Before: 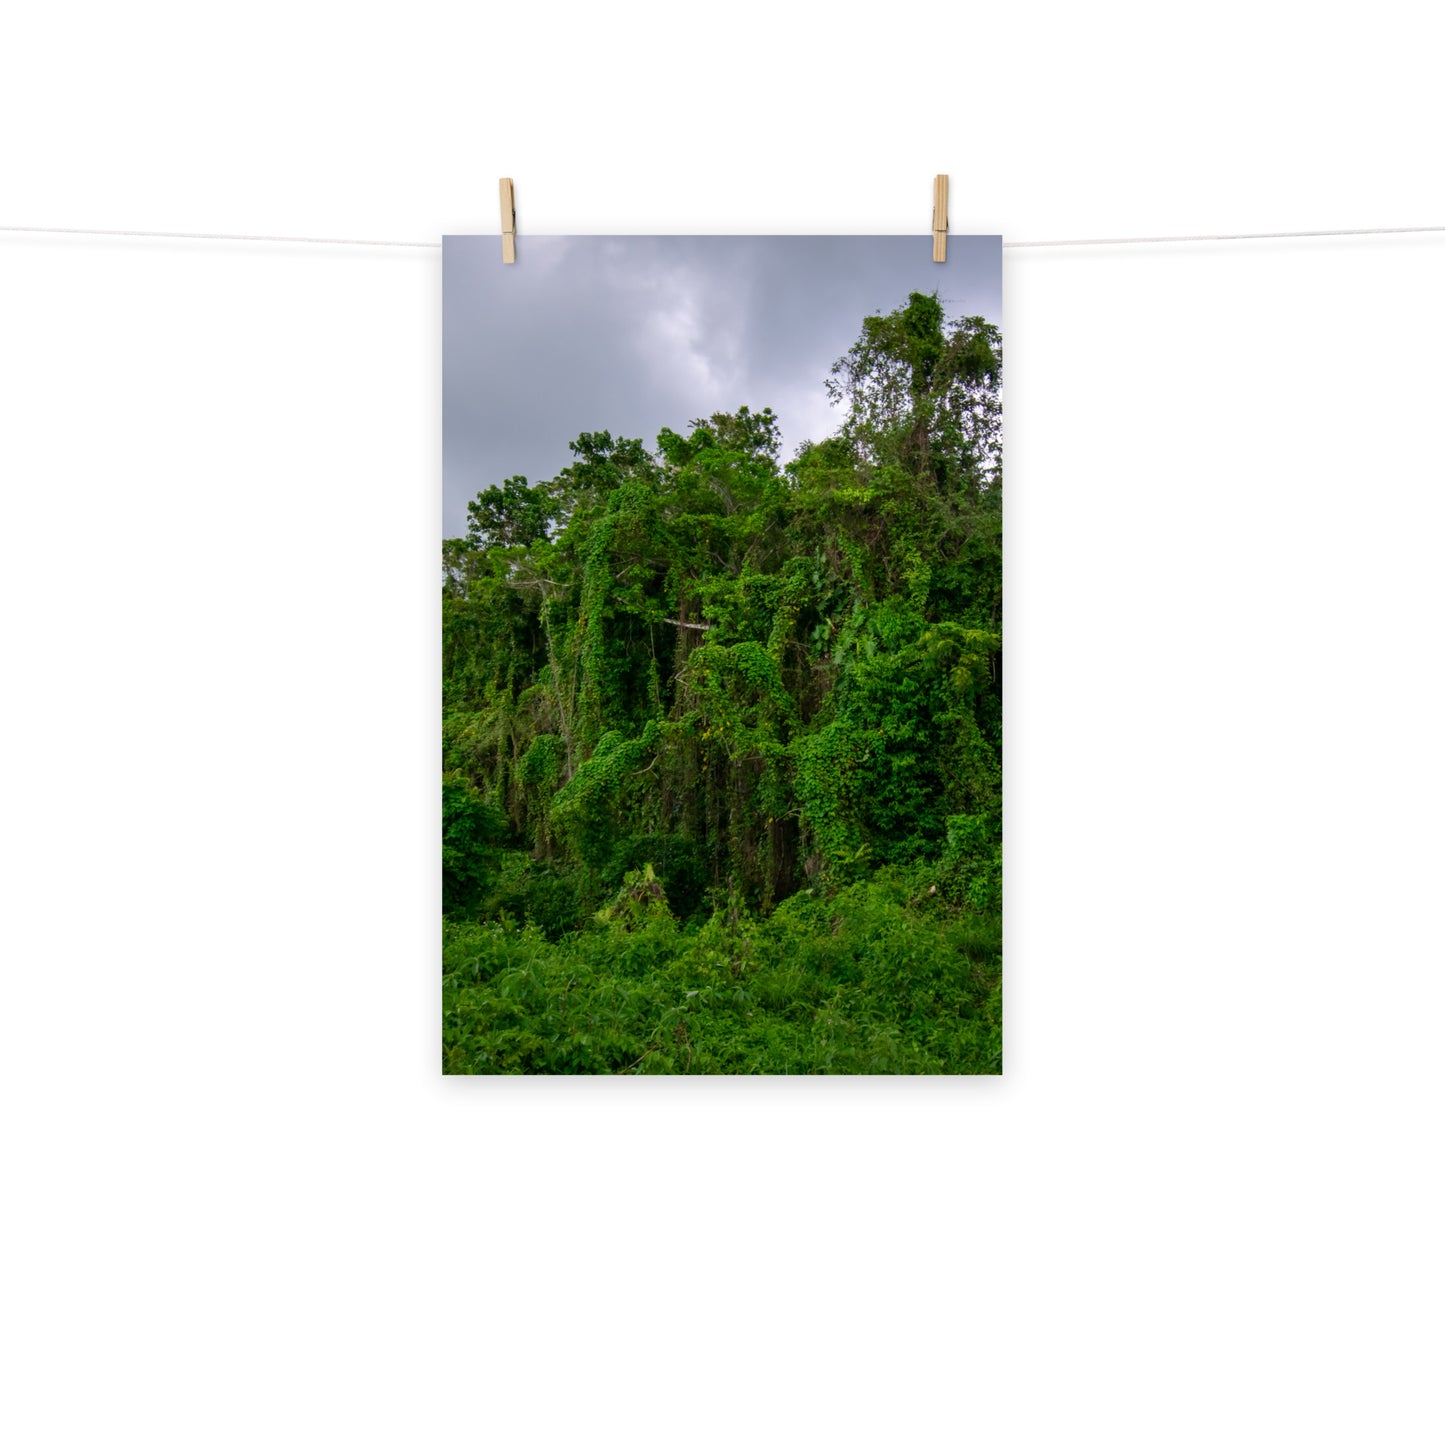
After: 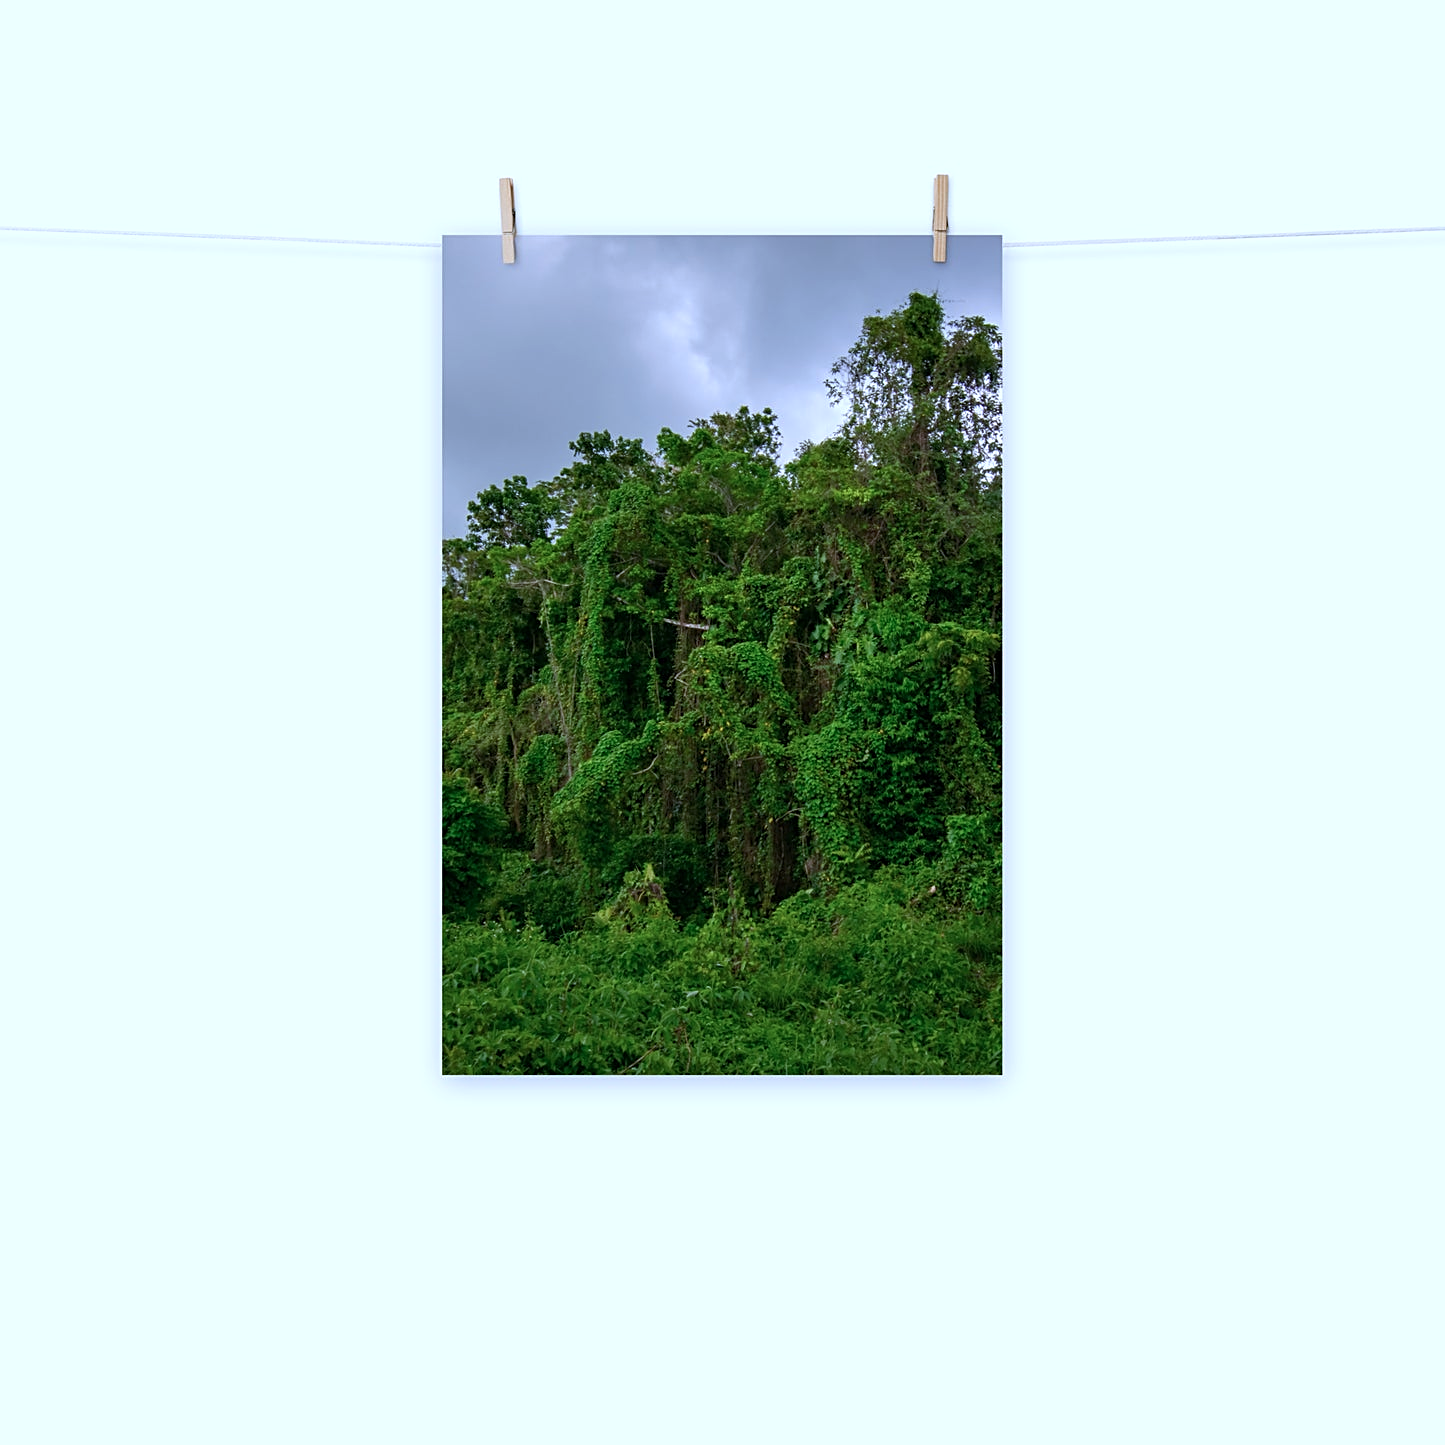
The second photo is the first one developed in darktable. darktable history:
sharpen: on, module defaults
color correction: highlights a* -2.24, highlights b* -18.1
